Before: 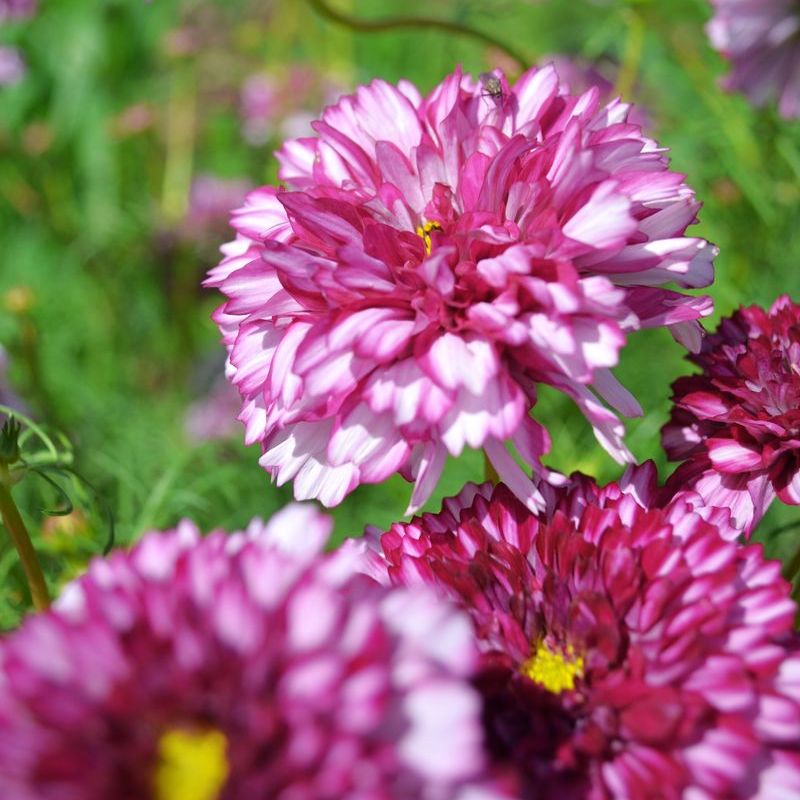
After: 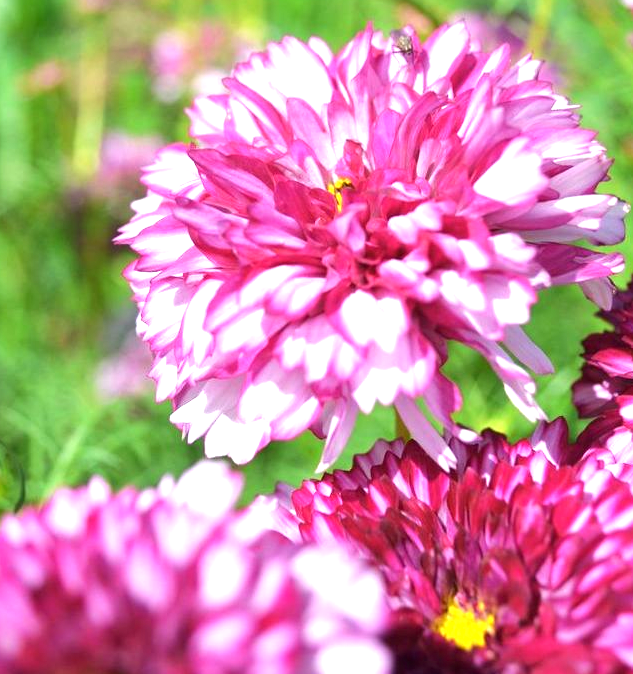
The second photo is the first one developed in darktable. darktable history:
crop: left 11.225%, top 5.381%, right 9.565%, bottom 10.314%
exposure: exposure 0.999 EV, compensate highlight preservation false
